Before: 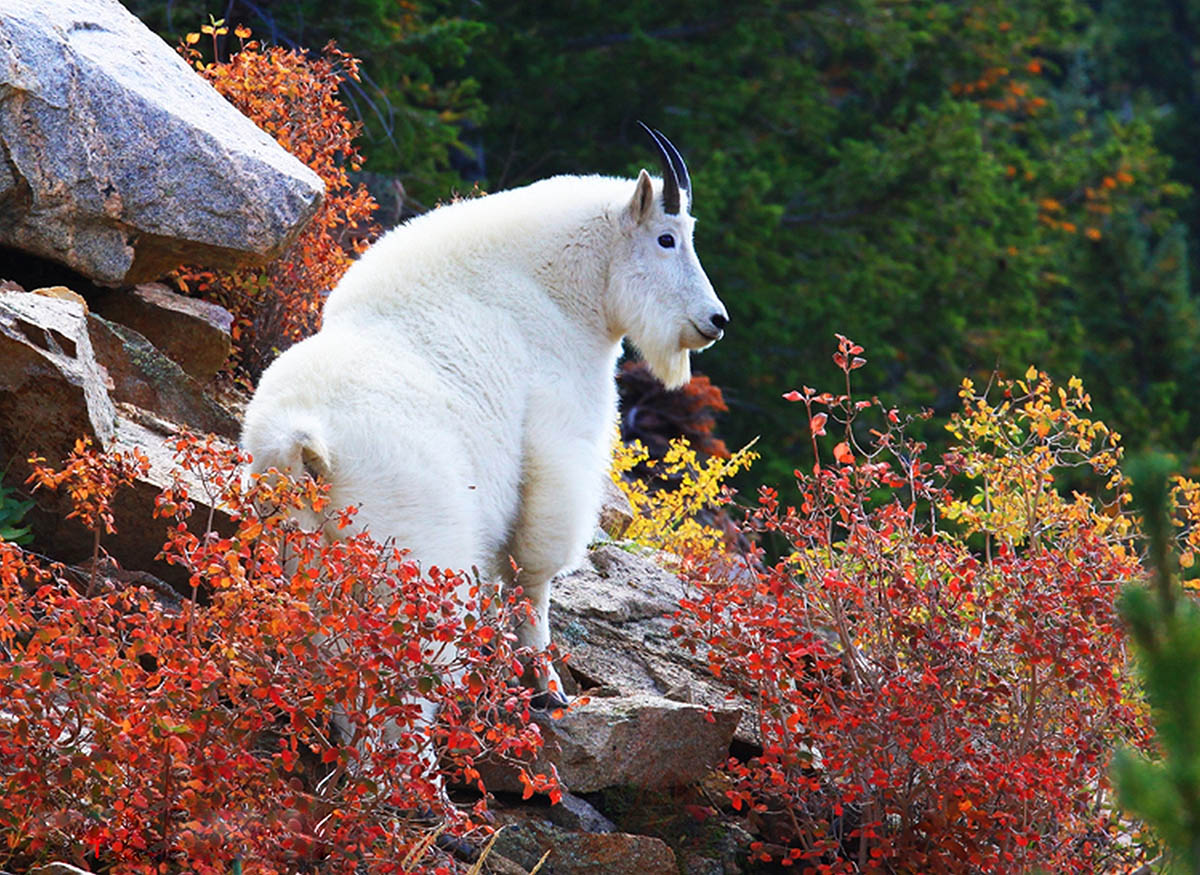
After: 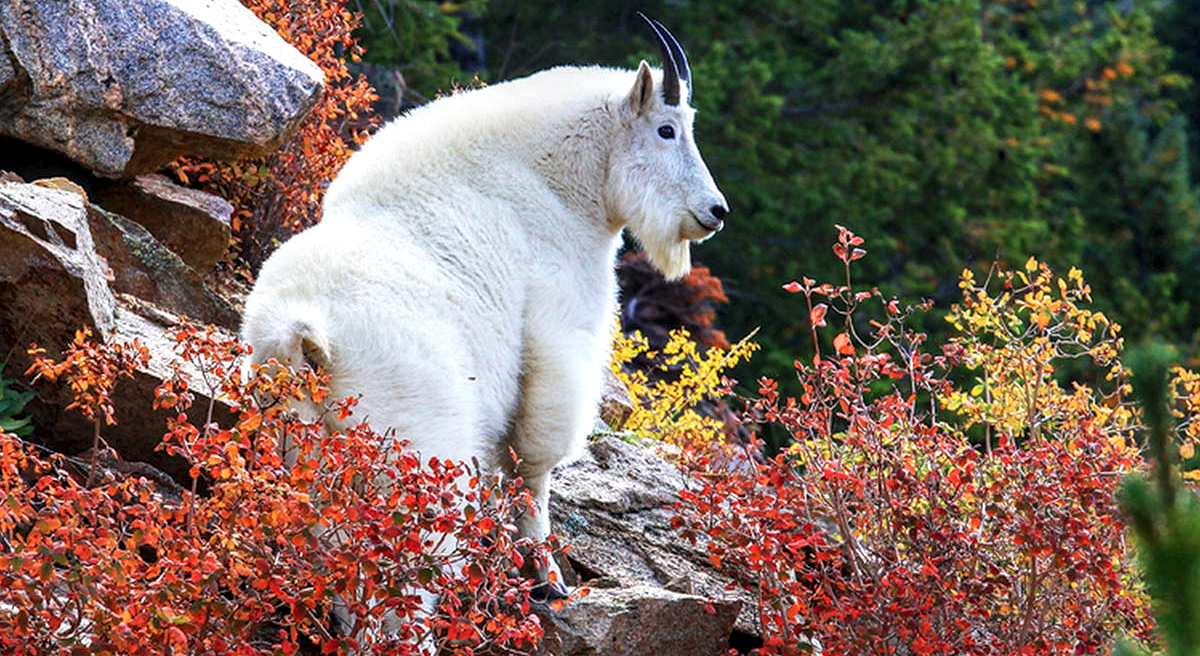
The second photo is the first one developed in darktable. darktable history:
crop and rotate: top 12.5%, bottom 12.5%
local contrast: detail 150%
